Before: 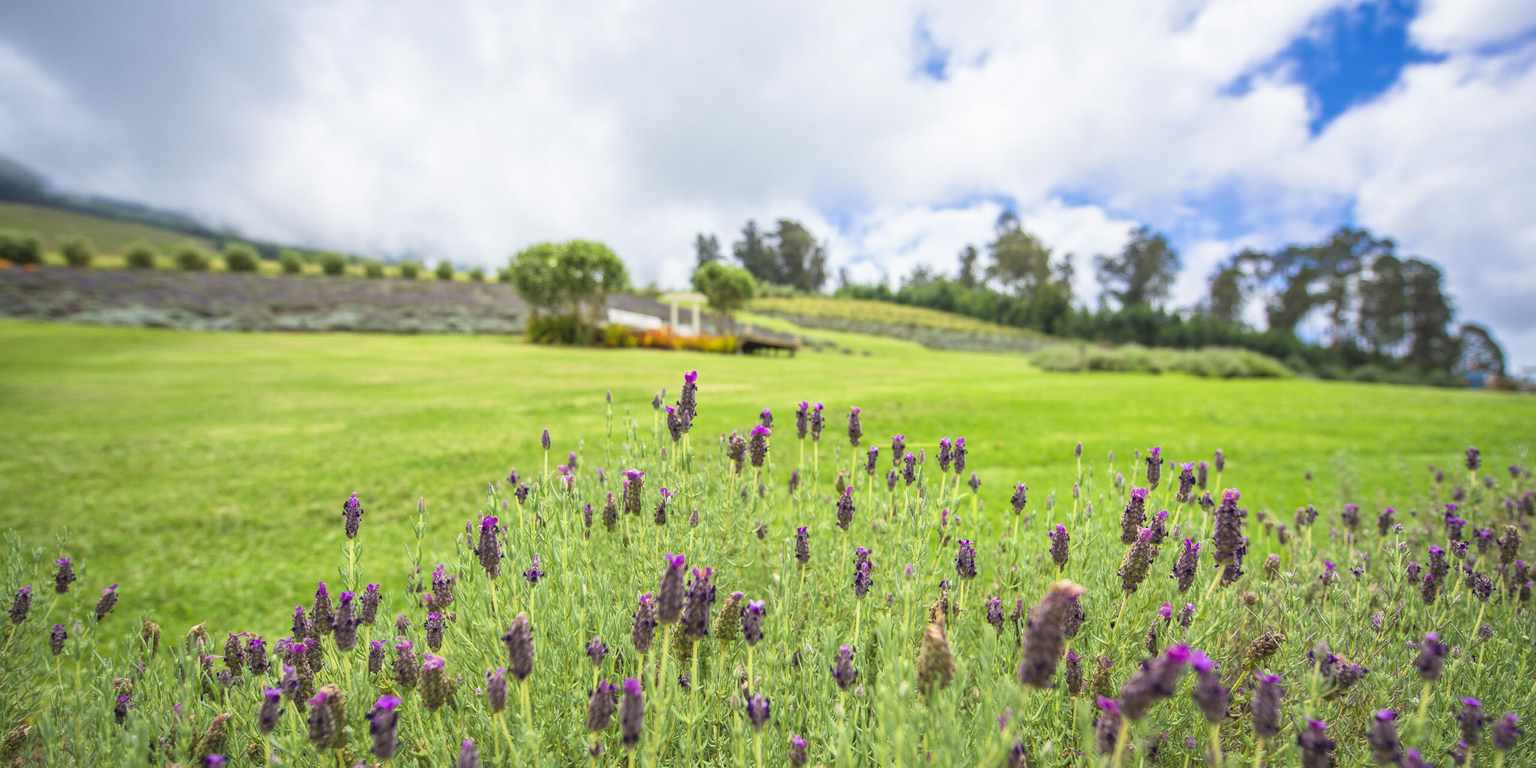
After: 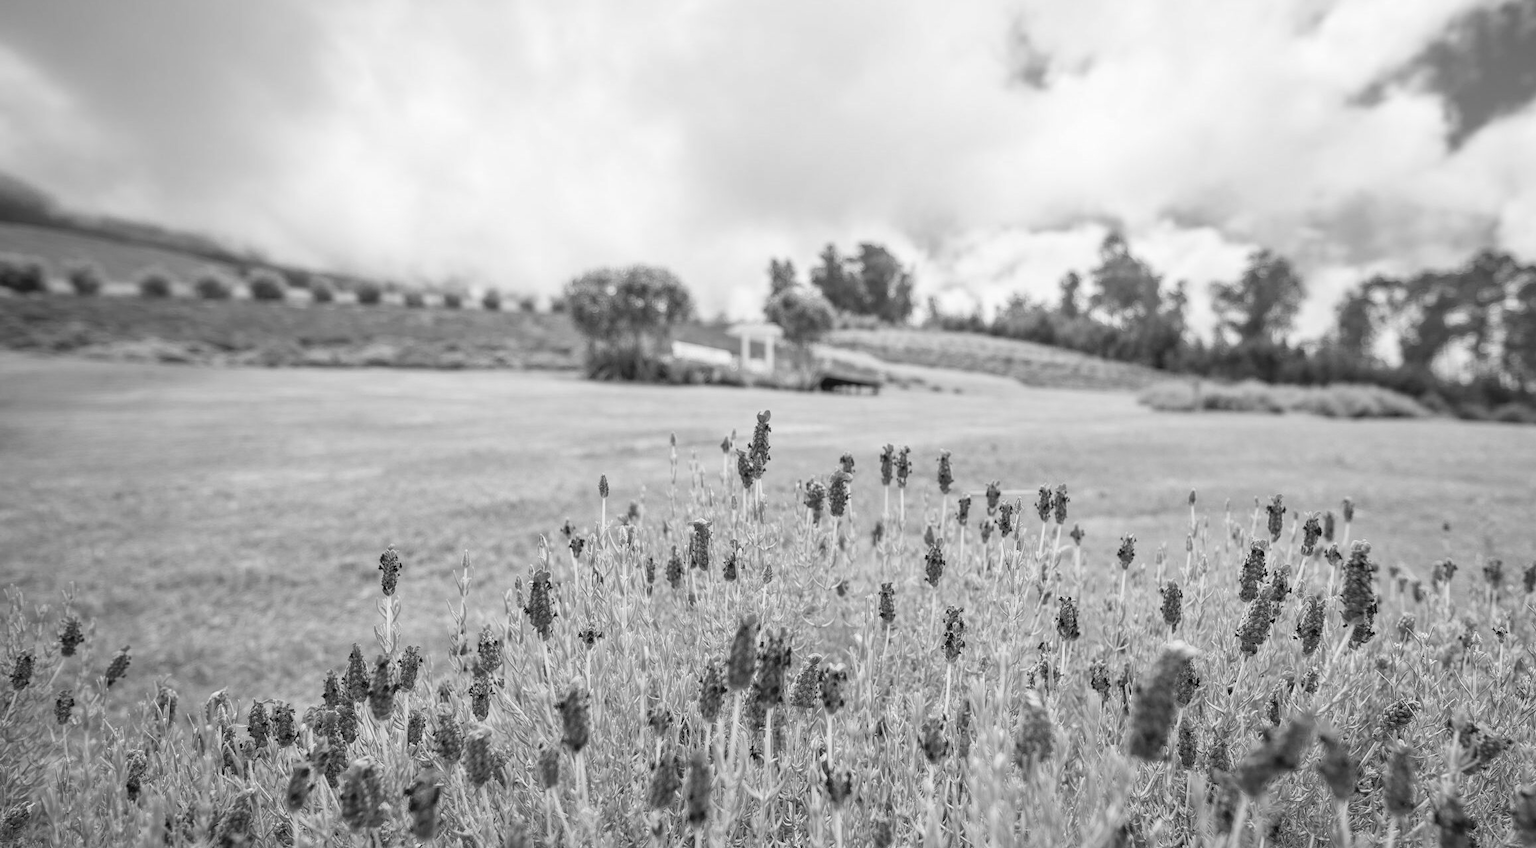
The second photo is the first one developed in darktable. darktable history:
monochrome: on, module defaults
crop: right 9.509%, bottom 0.031%
